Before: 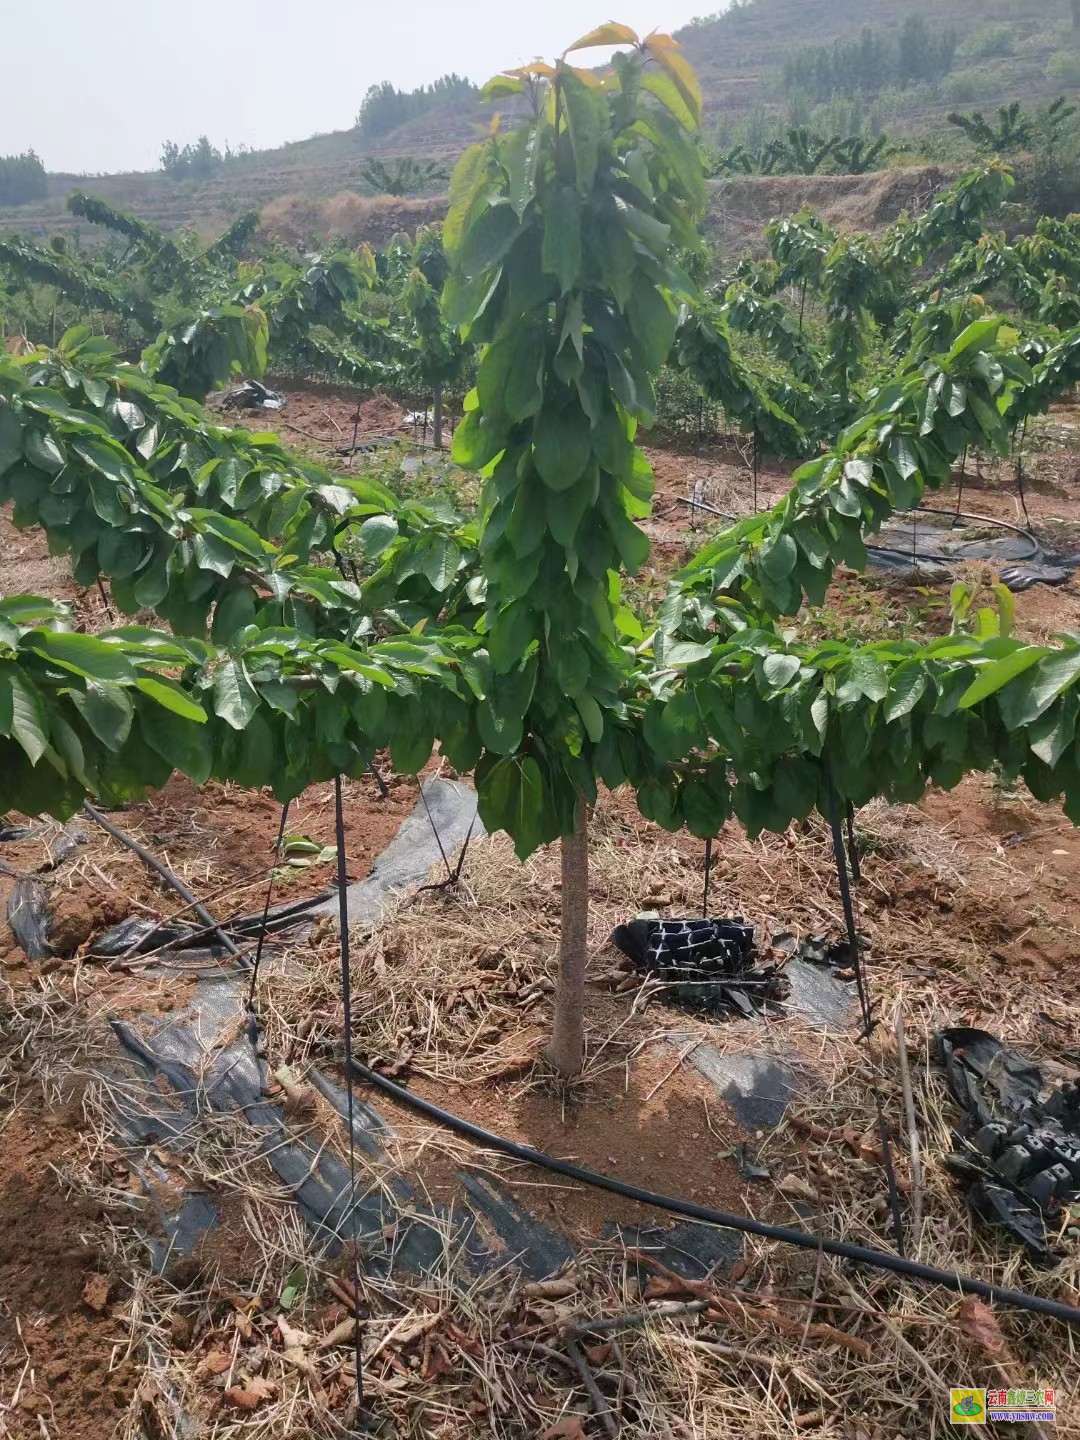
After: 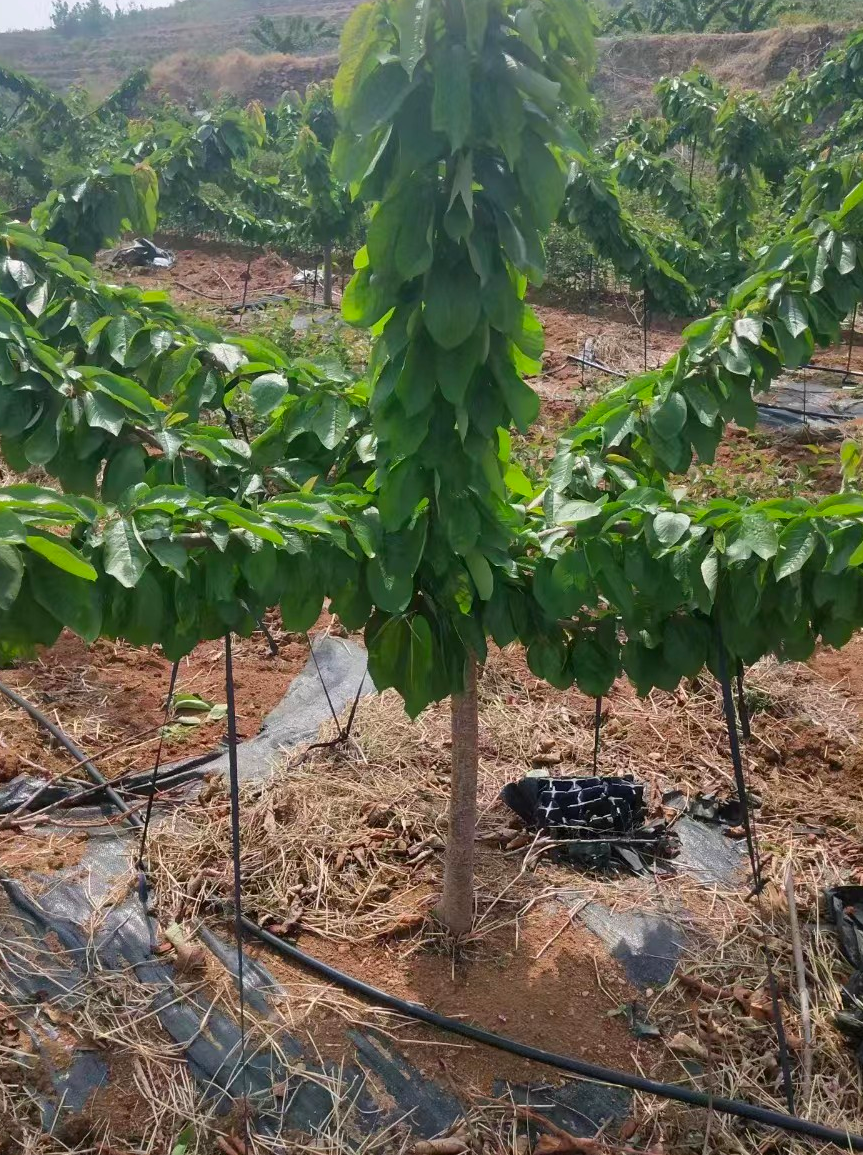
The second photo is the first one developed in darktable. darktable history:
contrast brightness saturation: saturation 0.178
crop and rotate: left 10.209%, top 9.92%, right 9.862%, bottom 9.804%
